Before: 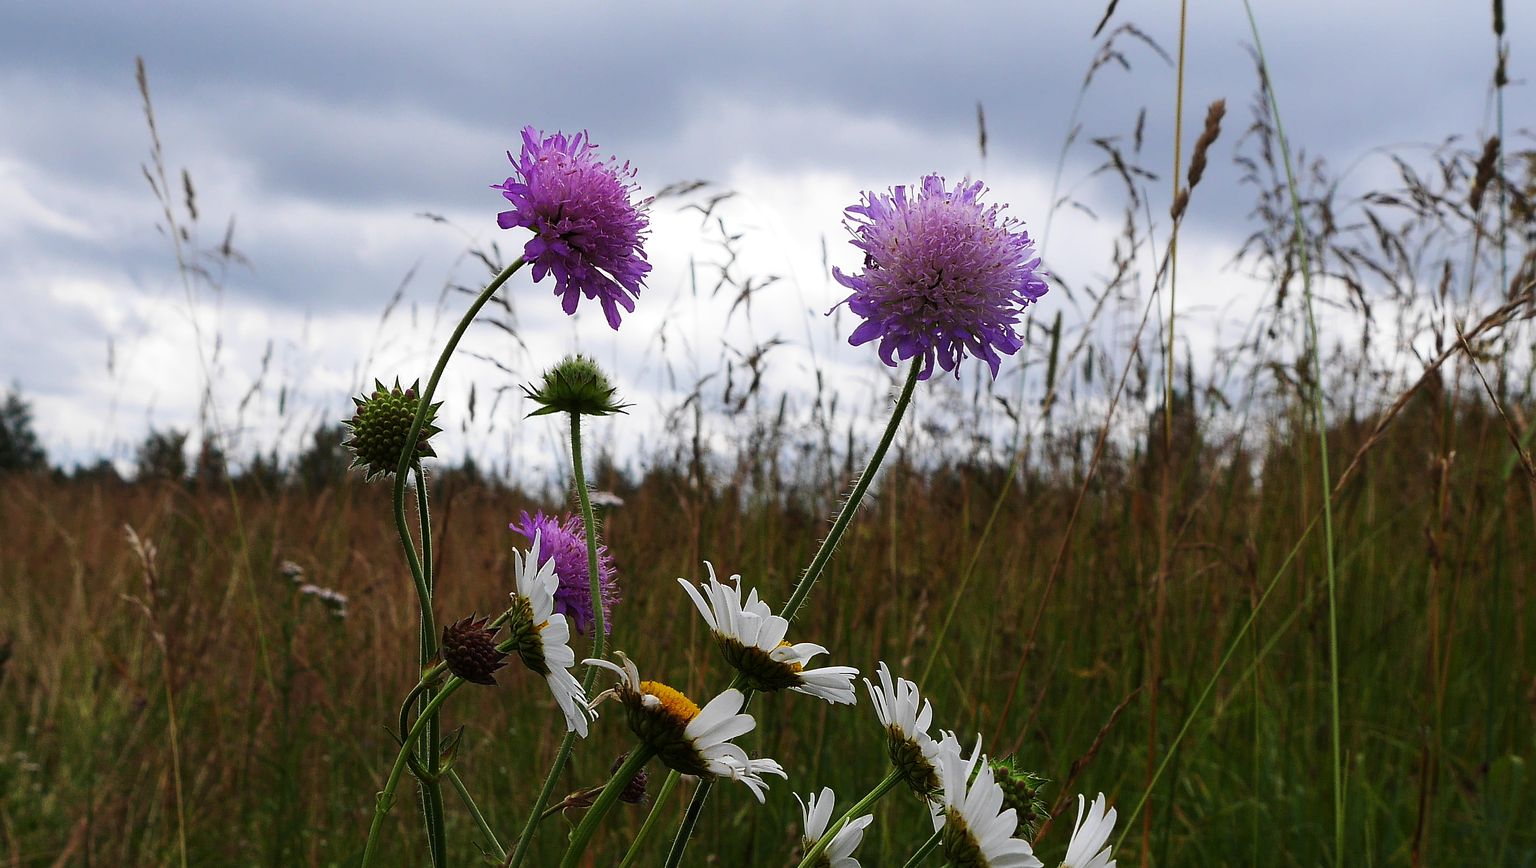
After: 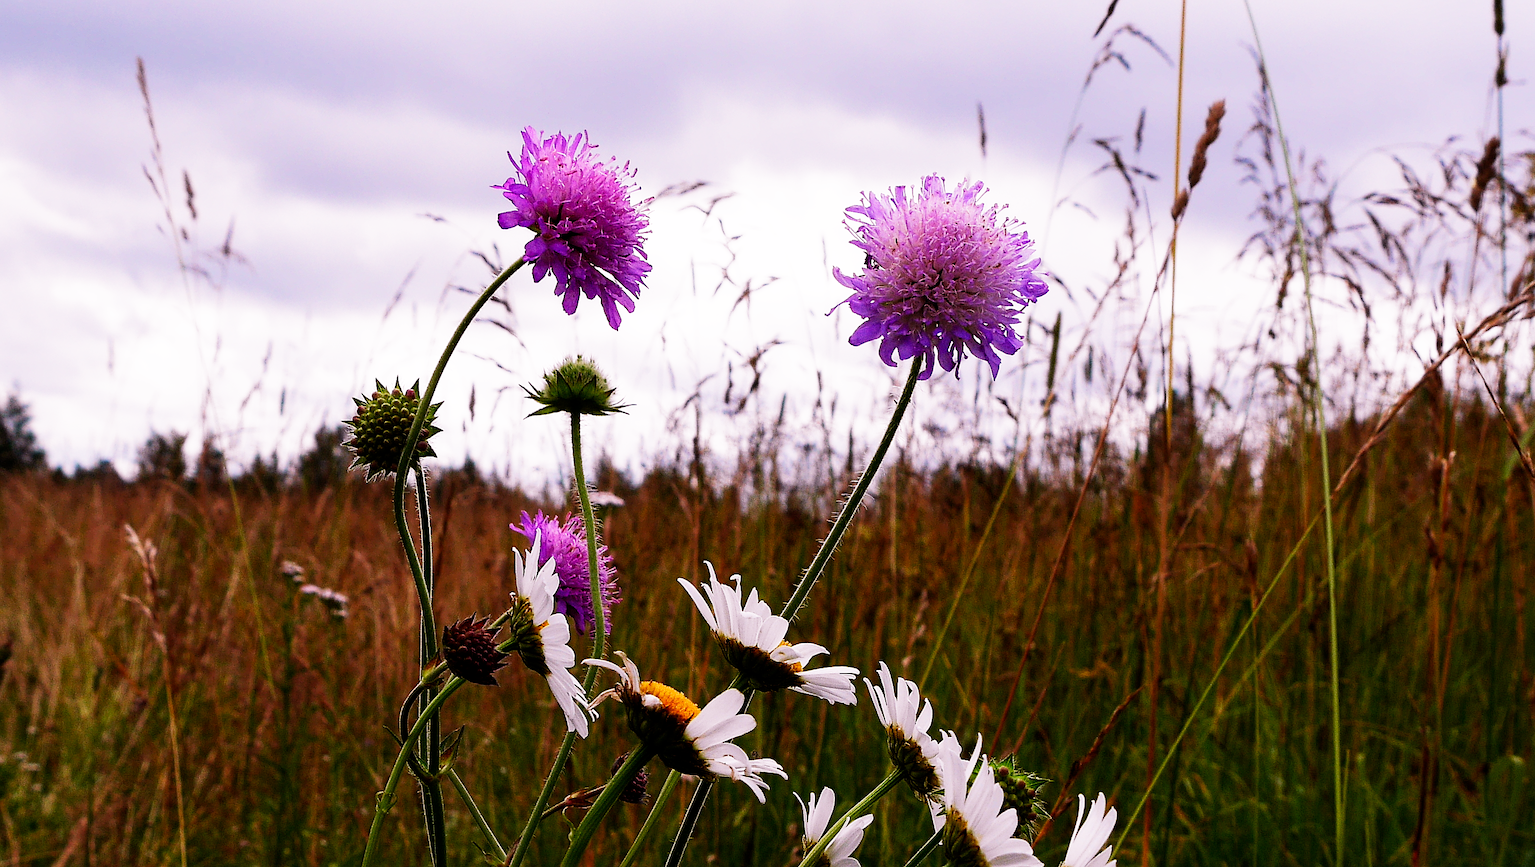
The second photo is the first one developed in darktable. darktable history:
white balance: red 1.188, blue 1.11
filmic rgb: middle gray luminance 12.74%, black relative exposure -10.13 EV, white relative exposure 3.47 EV, threshold 6 EV, target black luminance 0%, hardness 5.74, latitude 44.69%, contrast 1.221, highlights saturation mix 5%, shadows ↔ highlights balance 26.78%, add noise in highlights 0, preserve chrominance no, color science v3 (2019), use custom middle-gray values true, iterations of high-quality reconstruction 0, contrast in highlights soft, enable highlight reconstruction true
